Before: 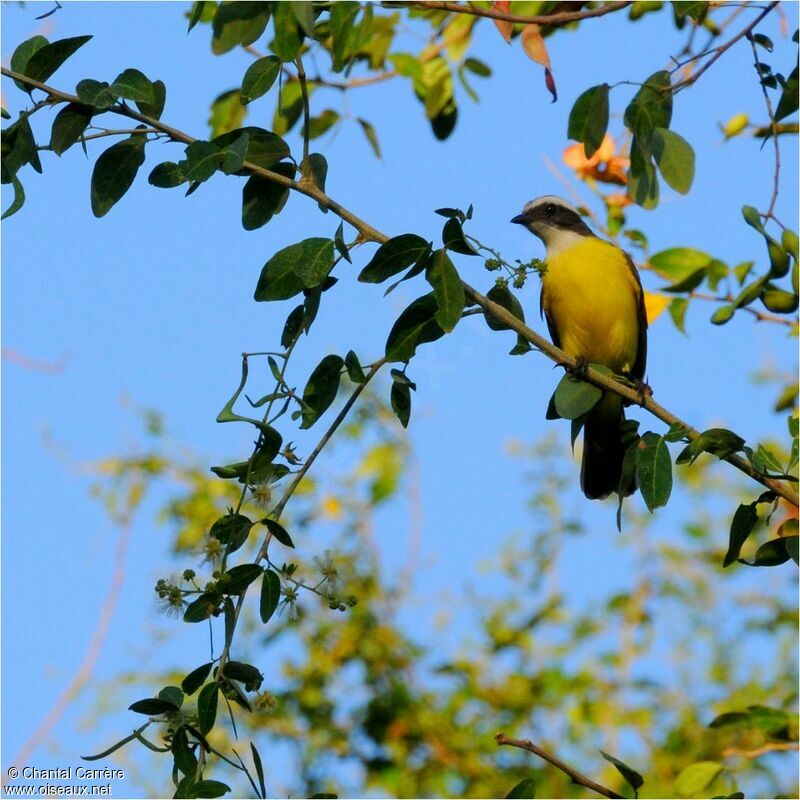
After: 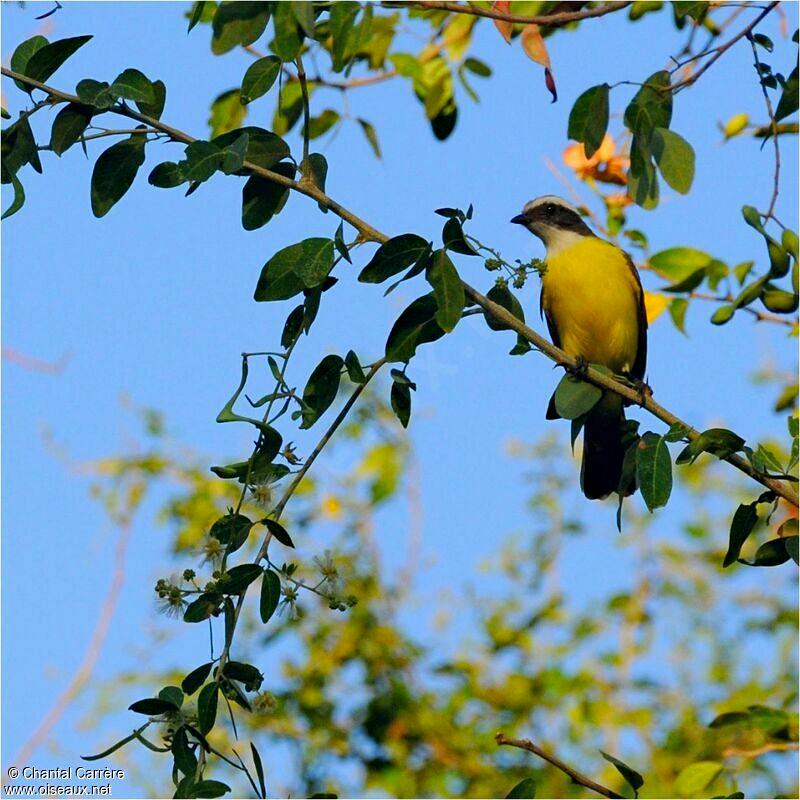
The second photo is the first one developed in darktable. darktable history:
haze removal: adaptive false
sharpen: amount 0.211
color correction: highlights a* 0.356, highlights b* 2.67, shadows a* -0.738, shadows b* -4.75
